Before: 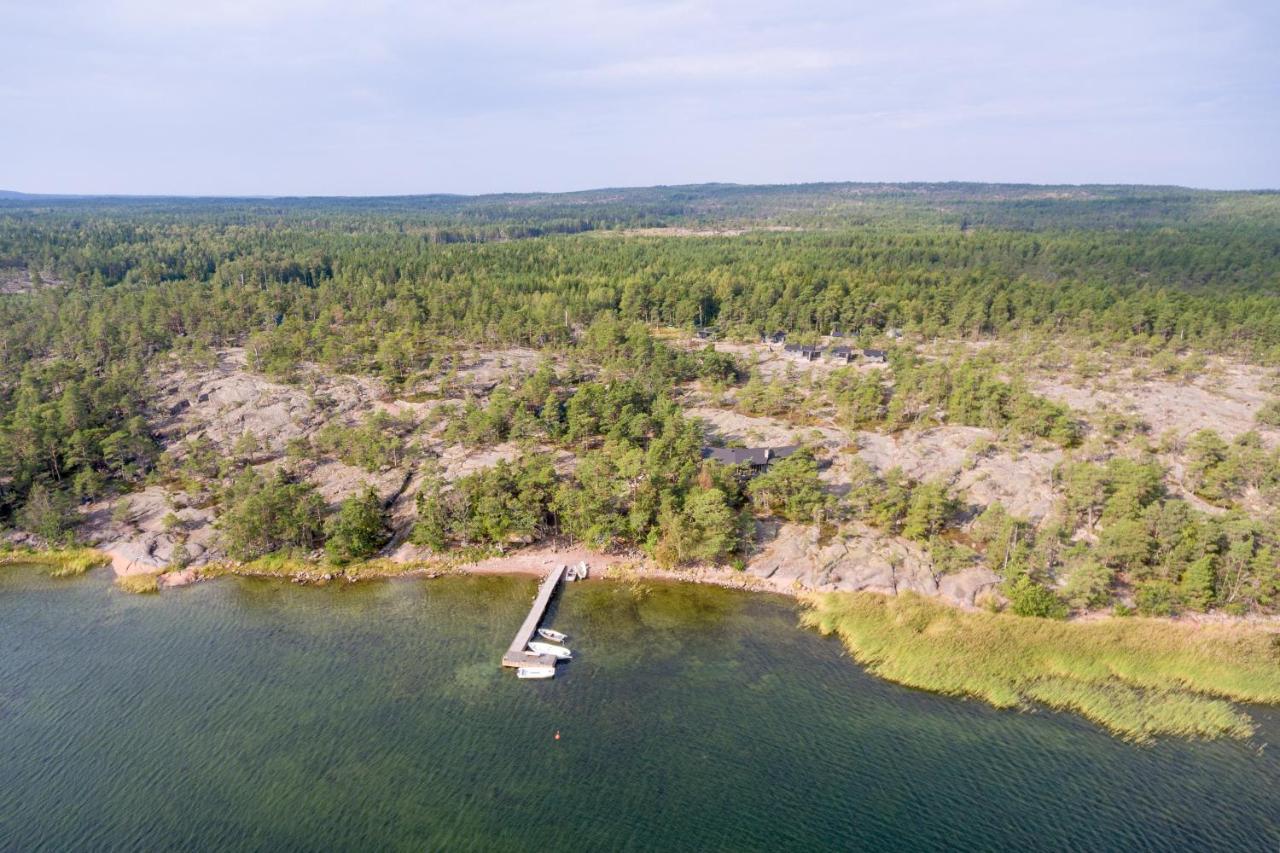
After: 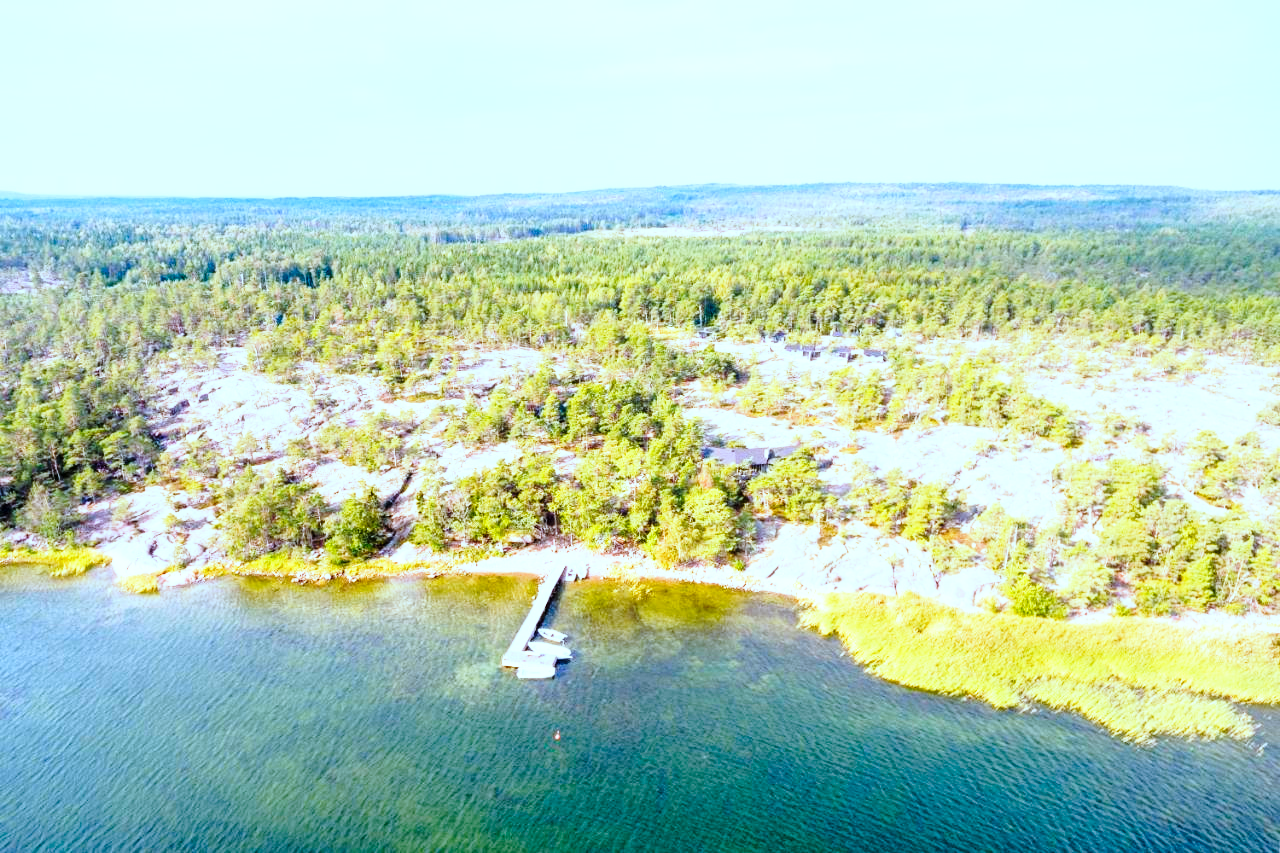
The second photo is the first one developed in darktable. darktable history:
base curve: curves: ch0 [(0, 0) (0.028, 0.03) (0.121, 0.232) (0.46, 0.748) (0.859, 0.968) (1, 1)], preserve colors none
color correction: highlights a* -9.76, highlights b* -21.57
color balance rgb: power › hue 214°, highlights gain › chroma 2.366%, highlights gain › hue 36.22°, perceptual saturation grading › global saturation 19.927%, perceptual brilliance grading › global brilliance 25.217%, global vibrance 20%
